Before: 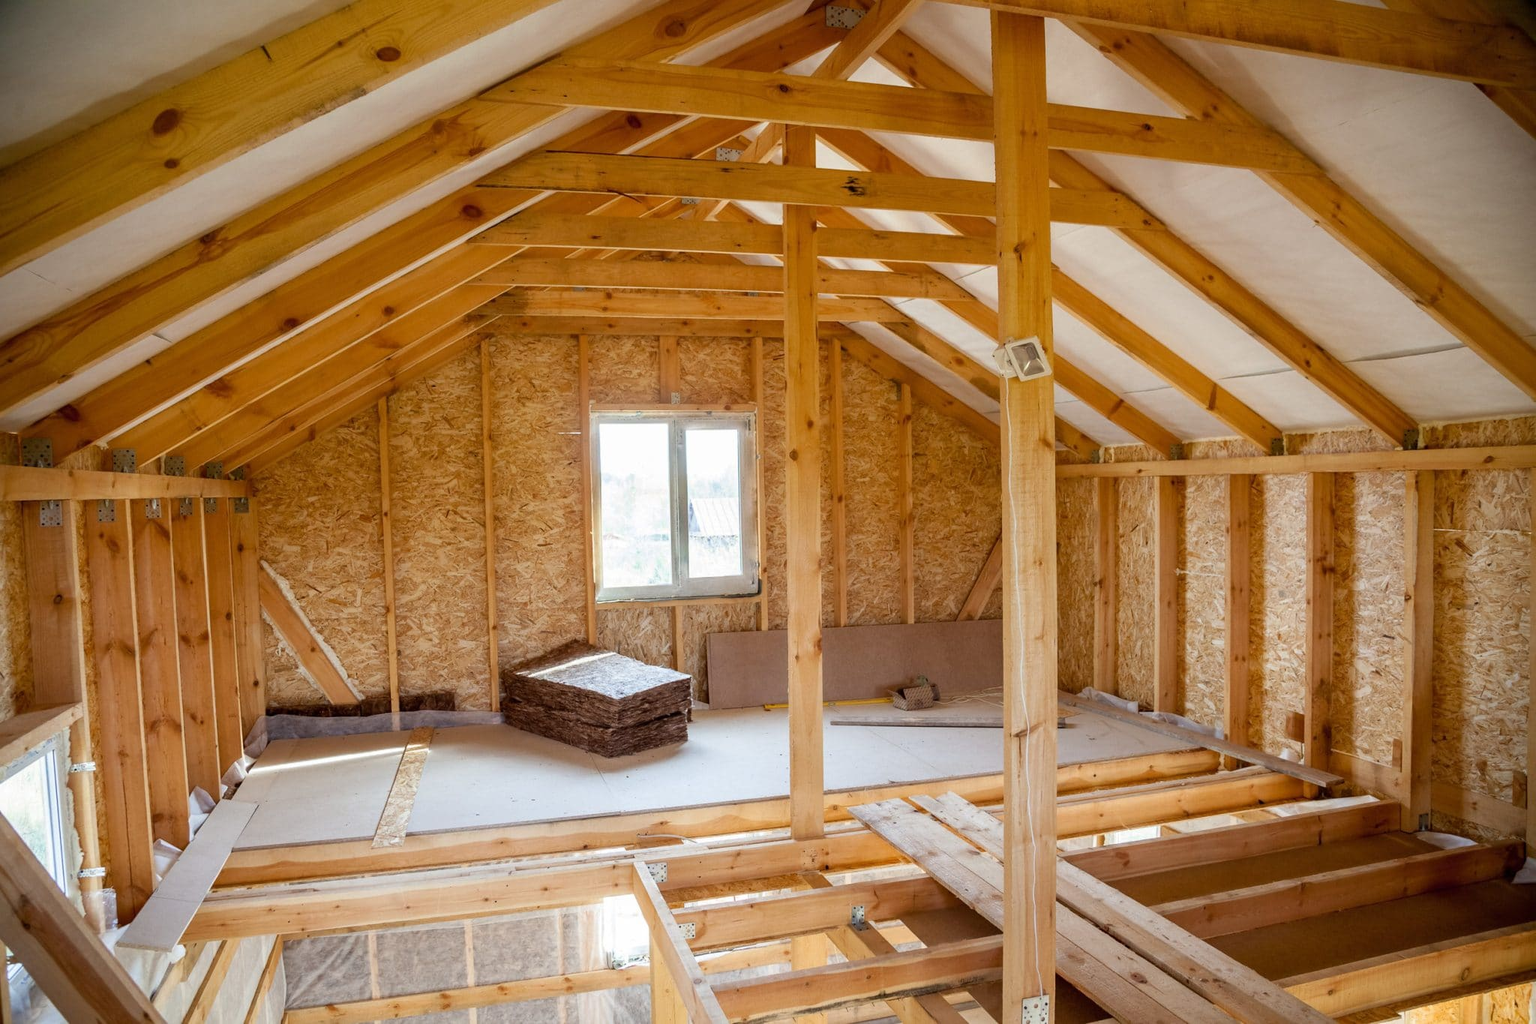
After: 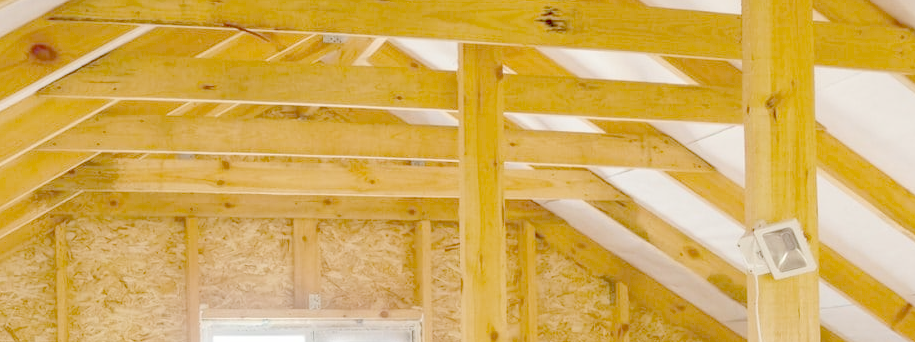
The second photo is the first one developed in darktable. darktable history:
crop: left 28.64%, top 16.832%, right 26.637%, bottom 58.055%
